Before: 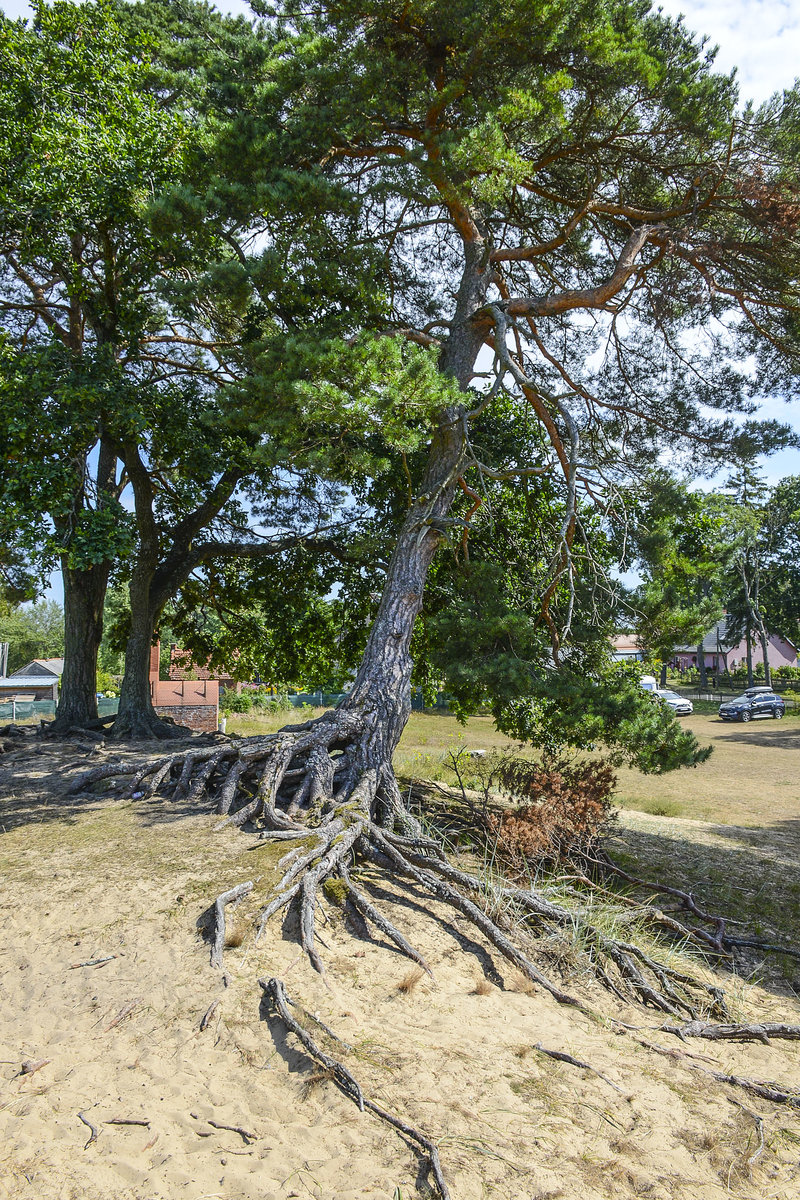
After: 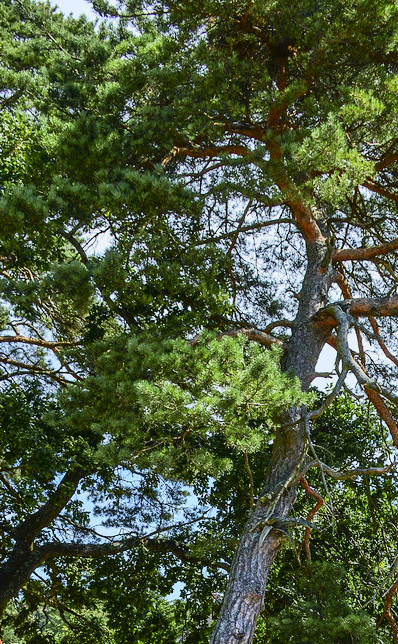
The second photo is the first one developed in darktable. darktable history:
crop: left 19.781%, right 30.399%, bottom 46.267%
tone curve: curves: ch0 [(0, 0.021) (0.049, 0.044) (0.152, 0.14) (0.328, 0.357) (0.473, 0.529) (0.641, 0.705) (0.868, 0.887) (1, 0.969)]; ch1 [(0, 0) (0.322, 0.328) (0.43, 0.425) (0.474, 0.466) (0.502, 0.503) (0.522, 0.526) (0.564, 0.591) (0.602, 0.632) (0.677, 0.701) (0.859, 0.885) (1, 1)]; ch2 [(0, 0) (0.33, 0.301) (0.447, 0.44) (0.502, 0.505) (0.535, 0.554) (0.565, 0.598) (0.618, 0.629) (1, 1)], color space Lab, independent channels, preserve colors none
